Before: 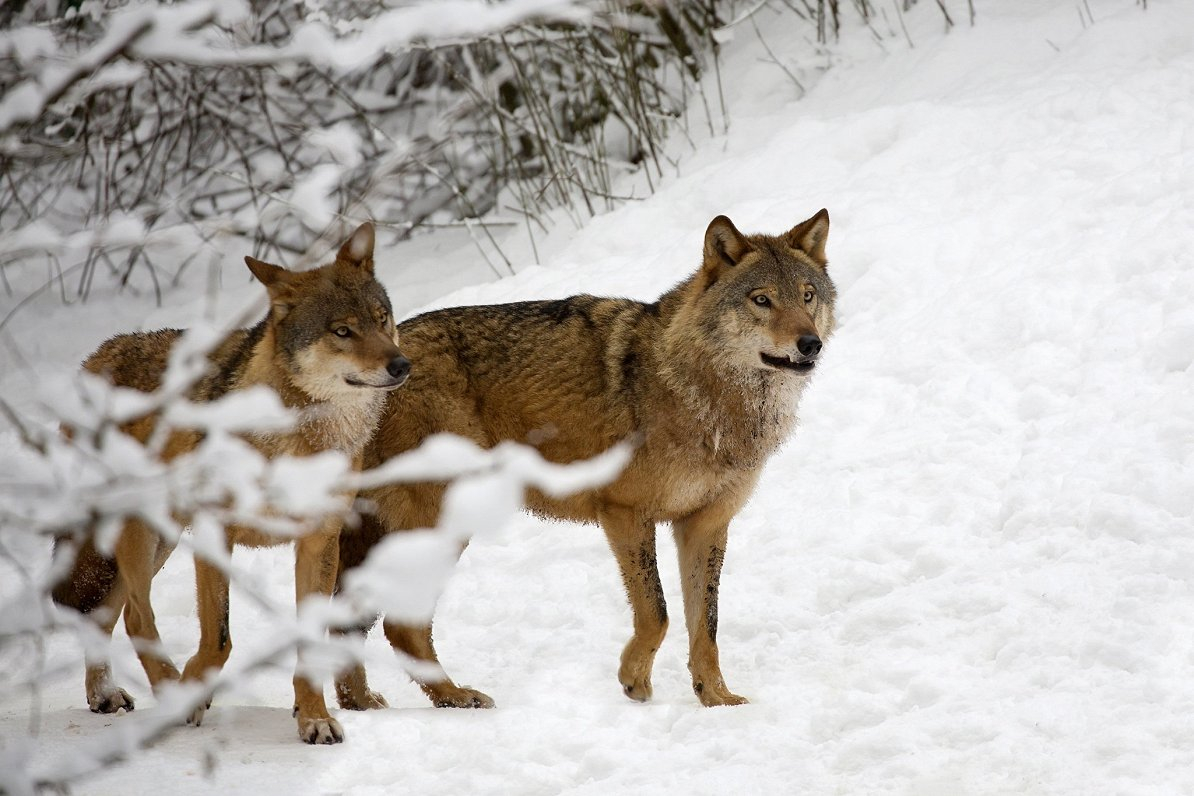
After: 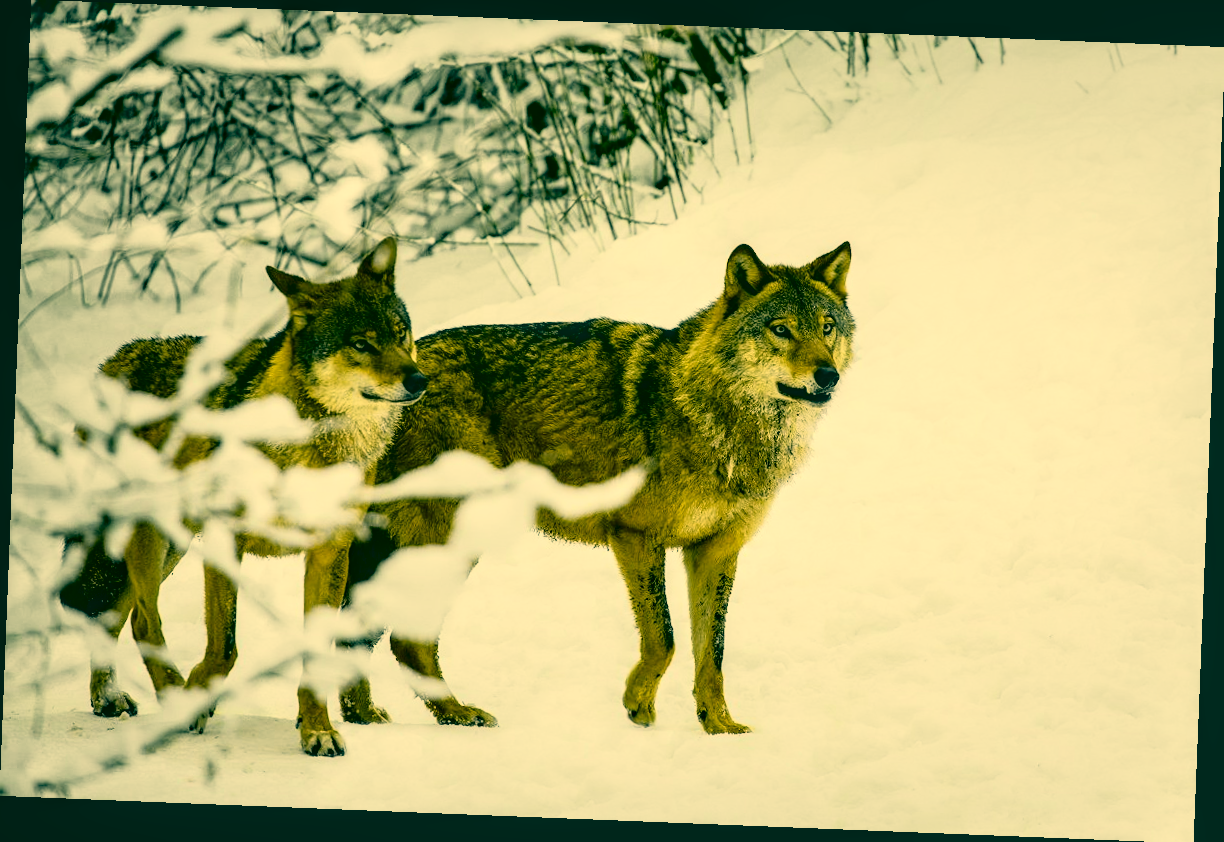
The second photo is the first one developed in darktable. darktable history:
local contrast: detail 130%
color correction: highlights a* 1.84, highlights b* 34.15, shadows a* -36.6, shadows b* -5.53
crop and rotate: angle -2.28°
tone curve: curves: ch0 [(0, 0.022) (0.177, 0.086) (0.392, 0.438) (0.704, 0.844) (0.858, 0.938) (1, 0.981)]; ch1 [(0, 0) (0.402, 0.36) (0.476, 0.456) (0.498, 0.501) (0.518, 0.521) (0.58, 0.598) (0.619, 0.65) (0.692, 0.737) (1, 1)]; ch2 [(0, 0) (0.415, 0.438) (0.483, 0.499) (0.503, 0.507) (0.526, 0.537) (0.563, 0.624) (0.626, 0.714) (0.699, 0.753) (0.997, 0.858)], color space Lab, independent channels, preserve colors none
